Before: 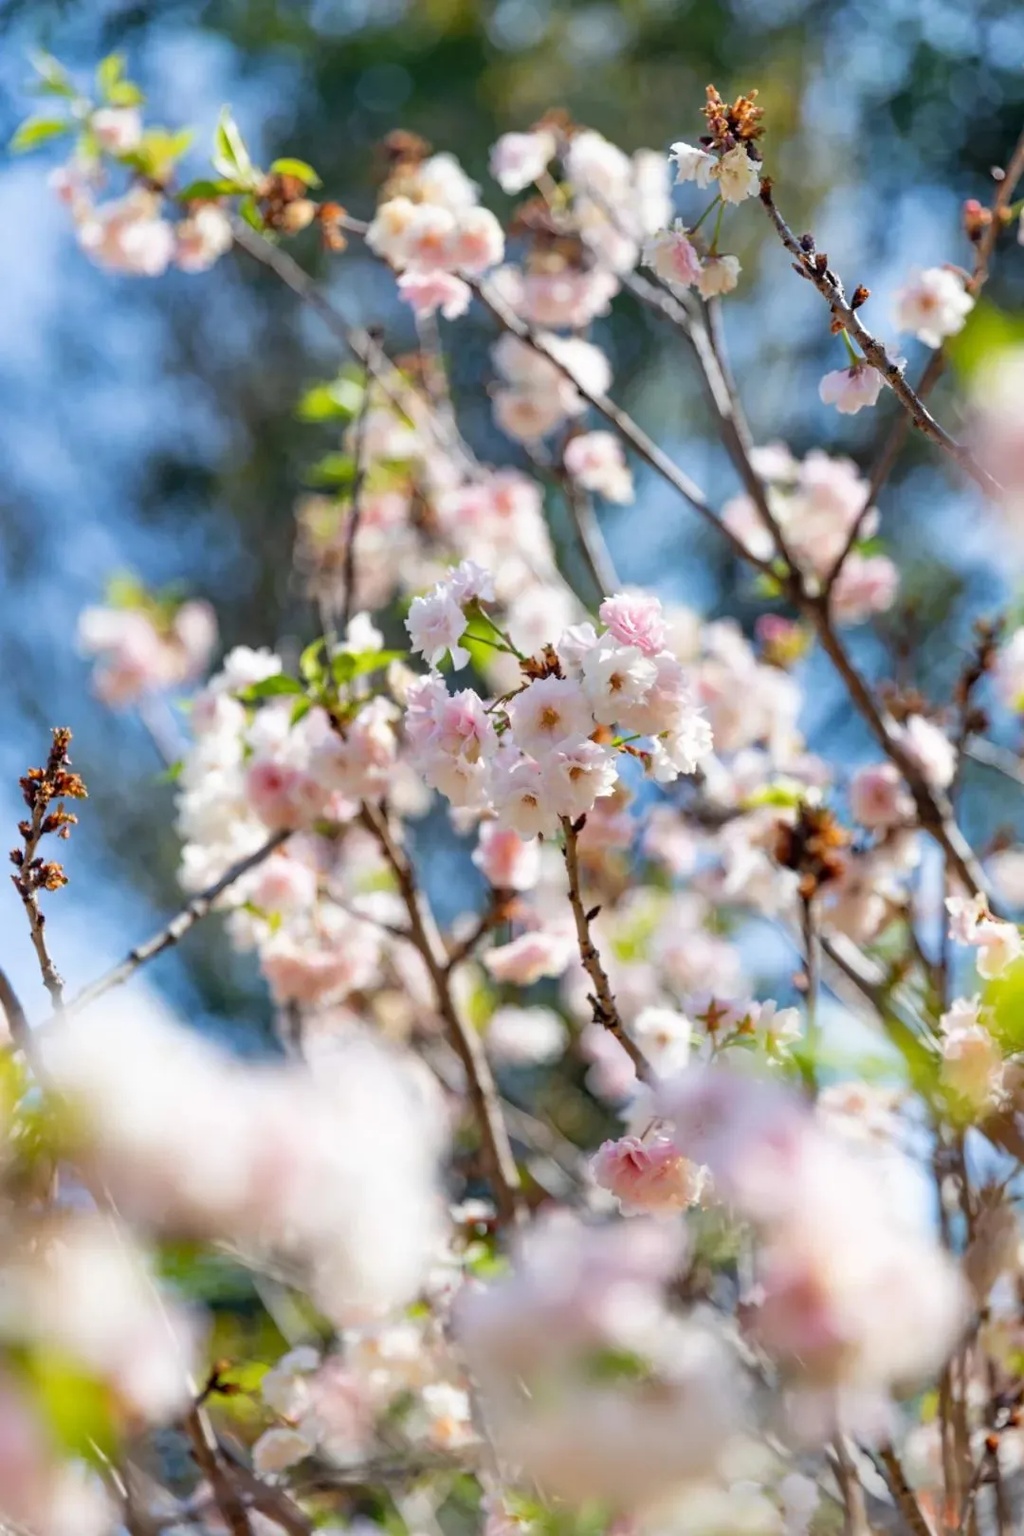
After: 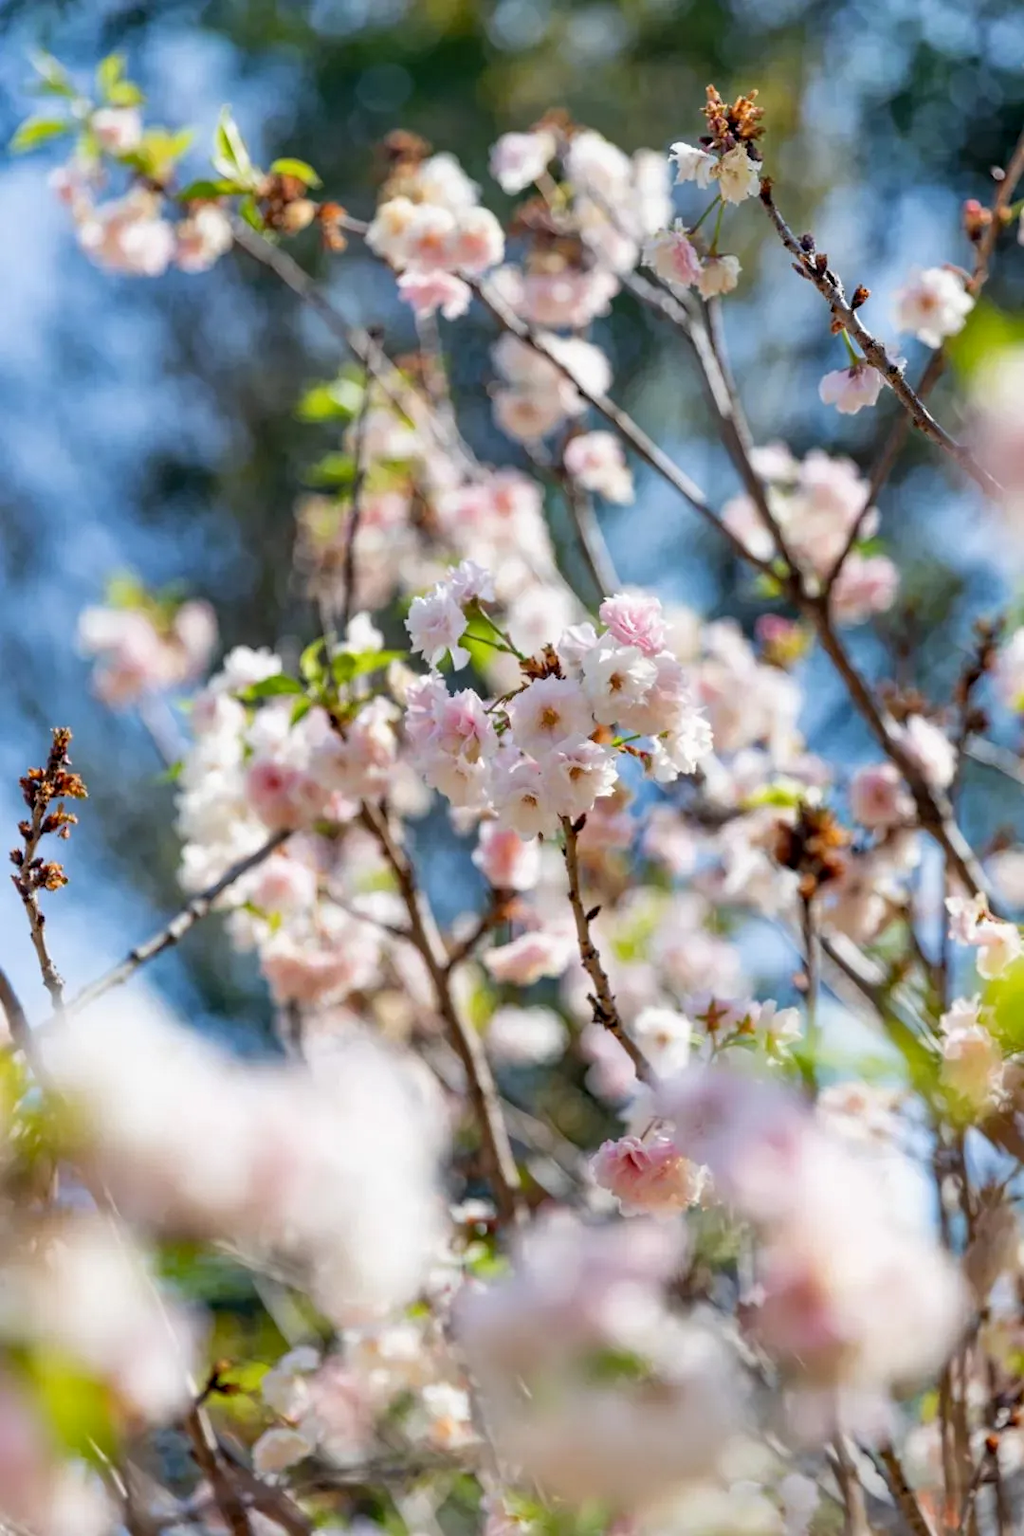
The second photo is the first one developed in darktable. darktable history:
local contrast: highlights 100%, shadows 100%, detail 120%, midtone range 0.2
exposure: black level correction 0.002, exposure -0.1 EV, compensate highlight preservation false
